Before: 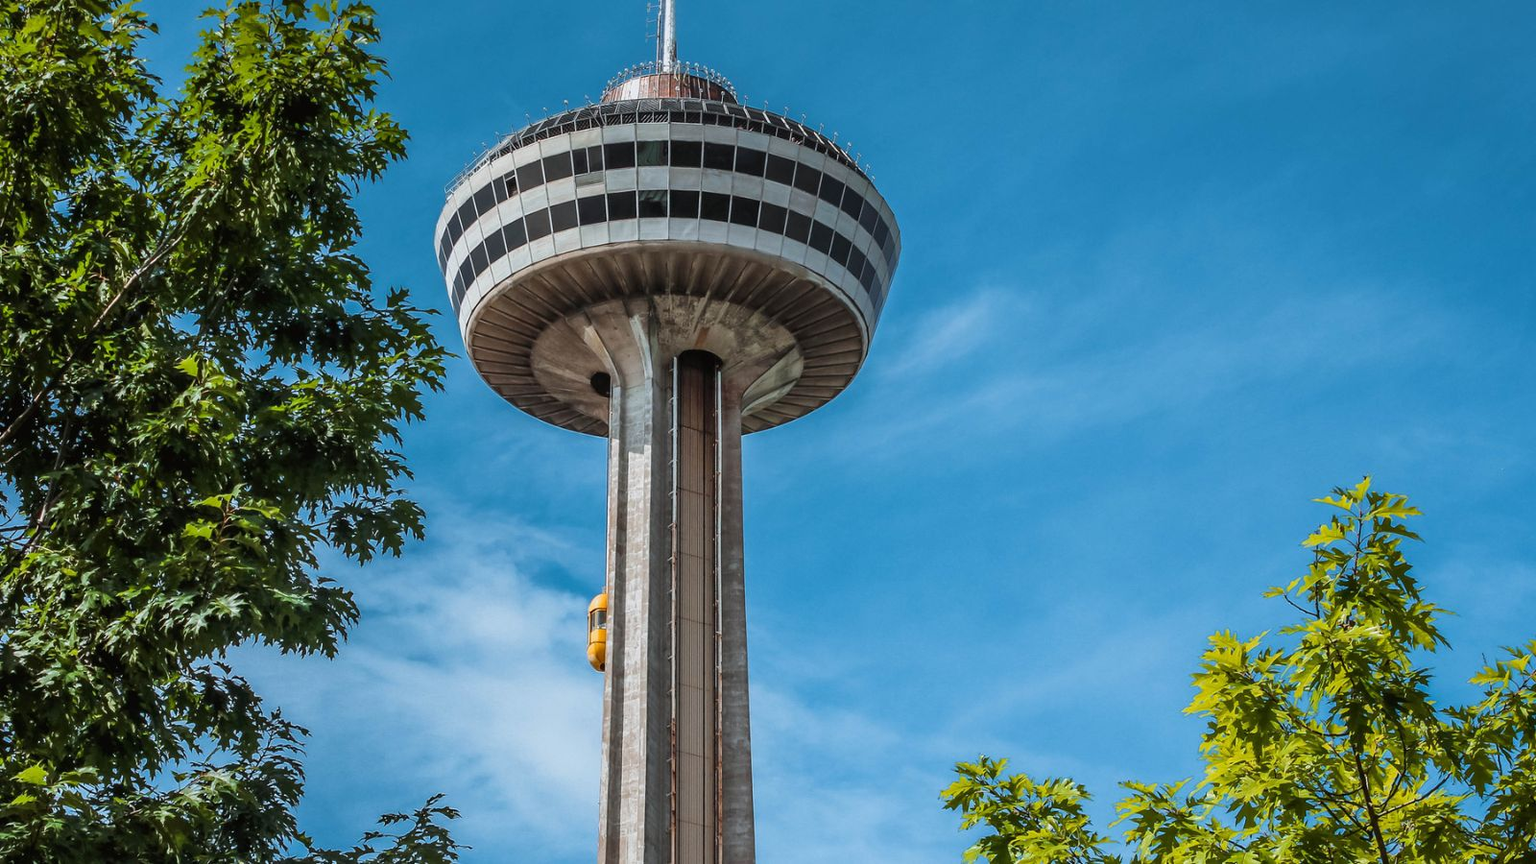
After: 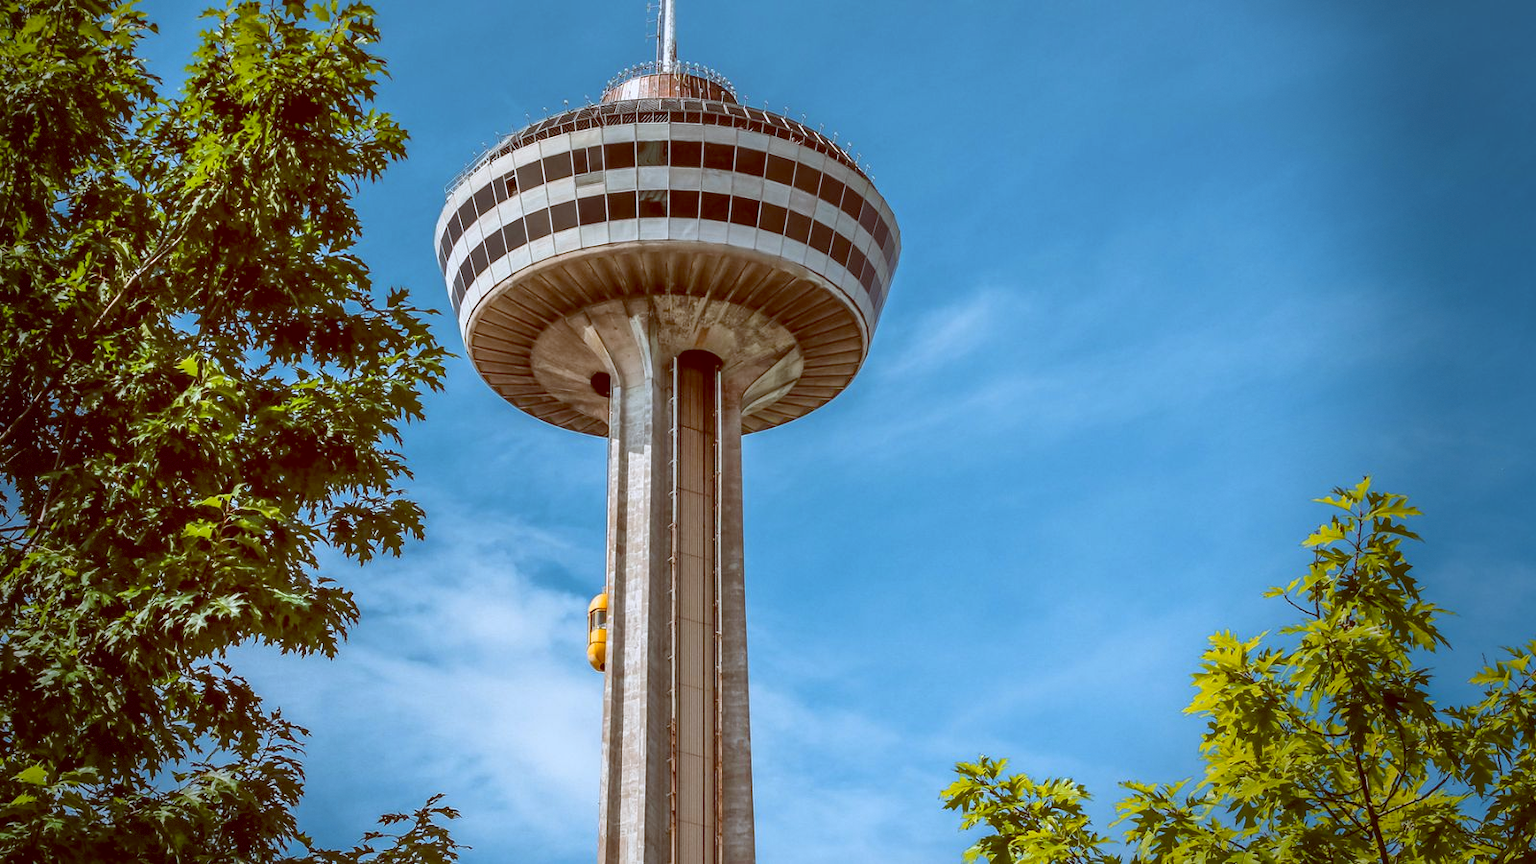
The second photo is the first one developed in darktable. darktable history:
exposure: exposure 0.2 EV, compensate highlight preservation false
color balance: lift [1, 1.011, 0.999, 0.989], gamma [1.109, 1.045, 1.039, 0.955], gain [0.917, 0.936, 0.952, 1.064], contrast 2.32%, contrast fulcrum 19%, output saturation 101%
vignetting: fall-off start 68.33%, fall-off radius 30%, saturation 0.042, center (-0.066, -0.311), width/height ratio 0.992, shape 0.85, dithering 8-bit output
